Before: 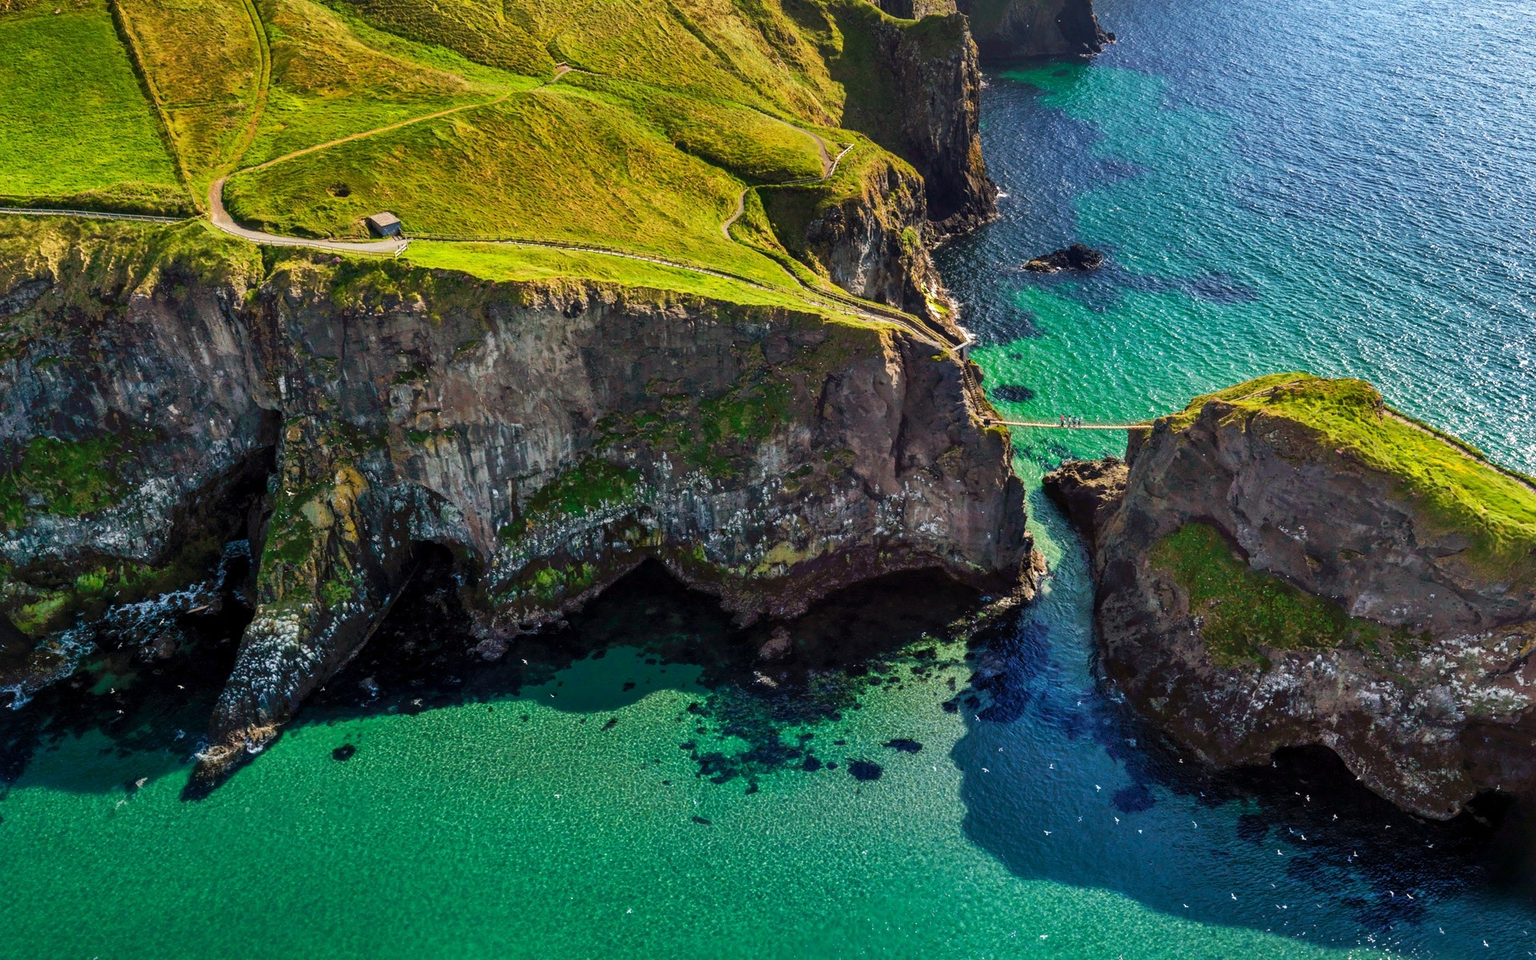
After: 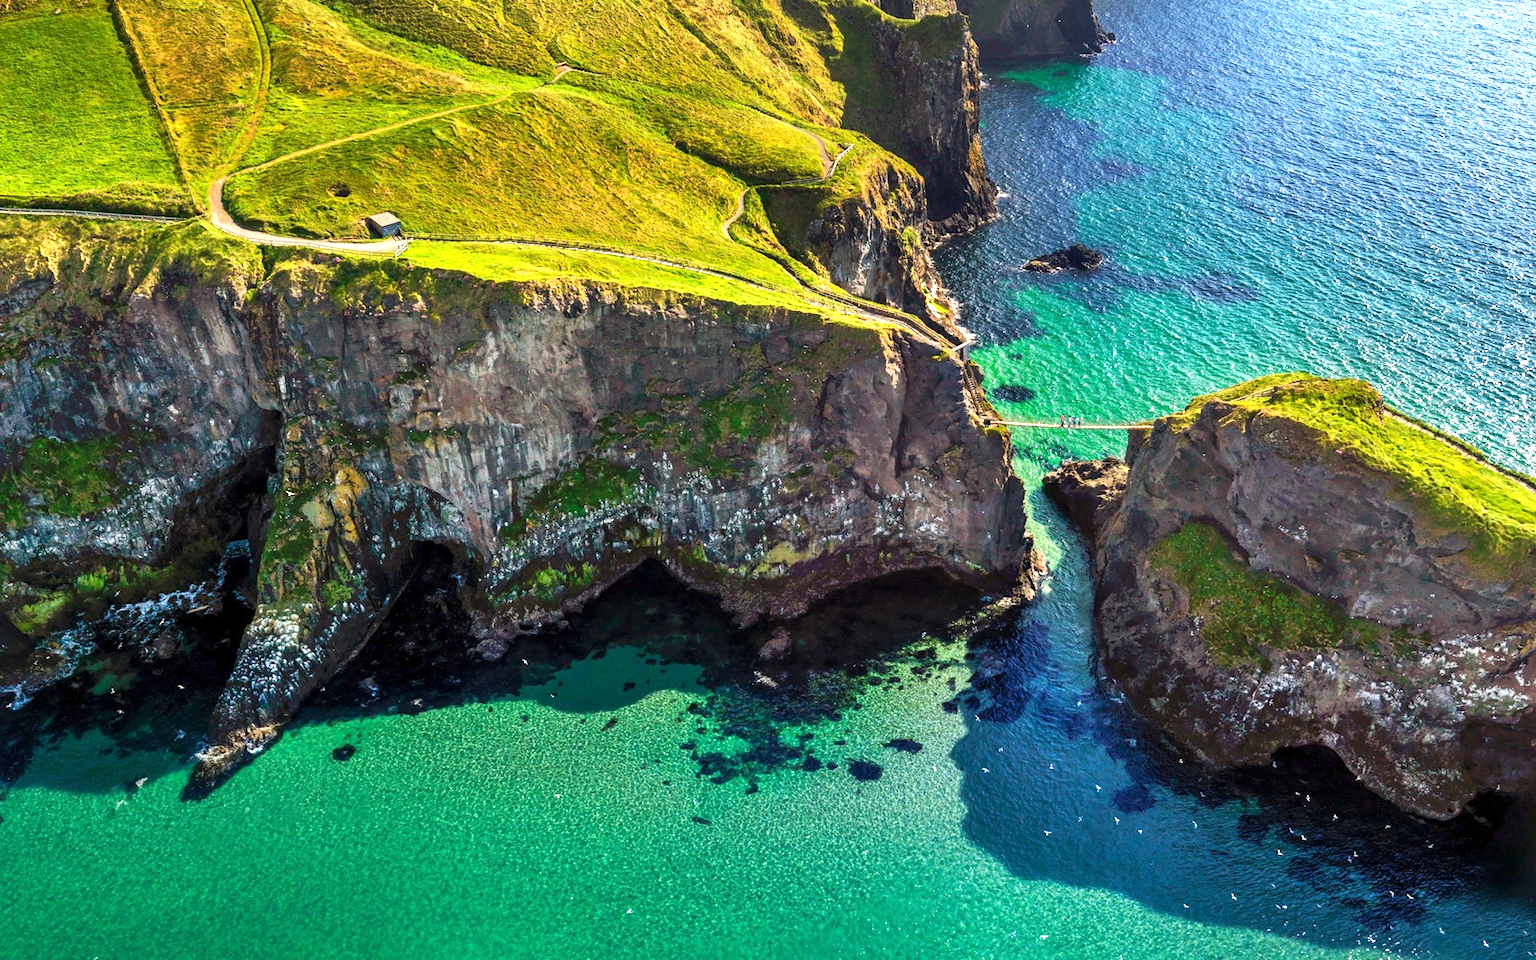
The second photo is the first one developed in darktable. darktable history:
exposure: exposure 0.816 EV, compensate highlight preservation false
